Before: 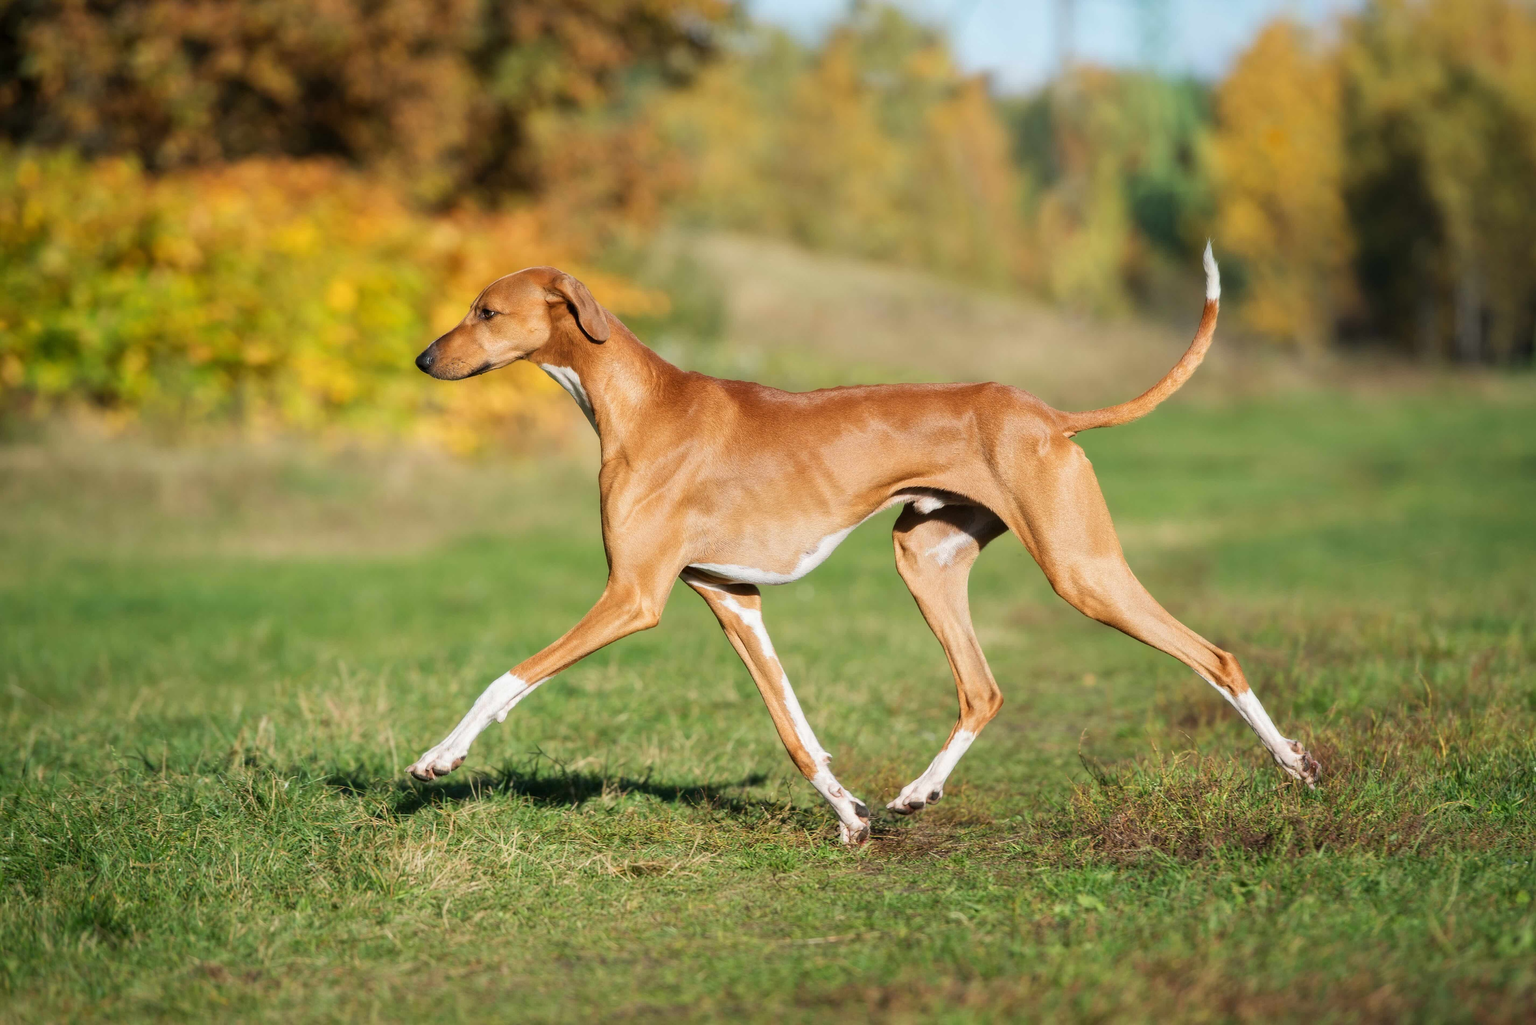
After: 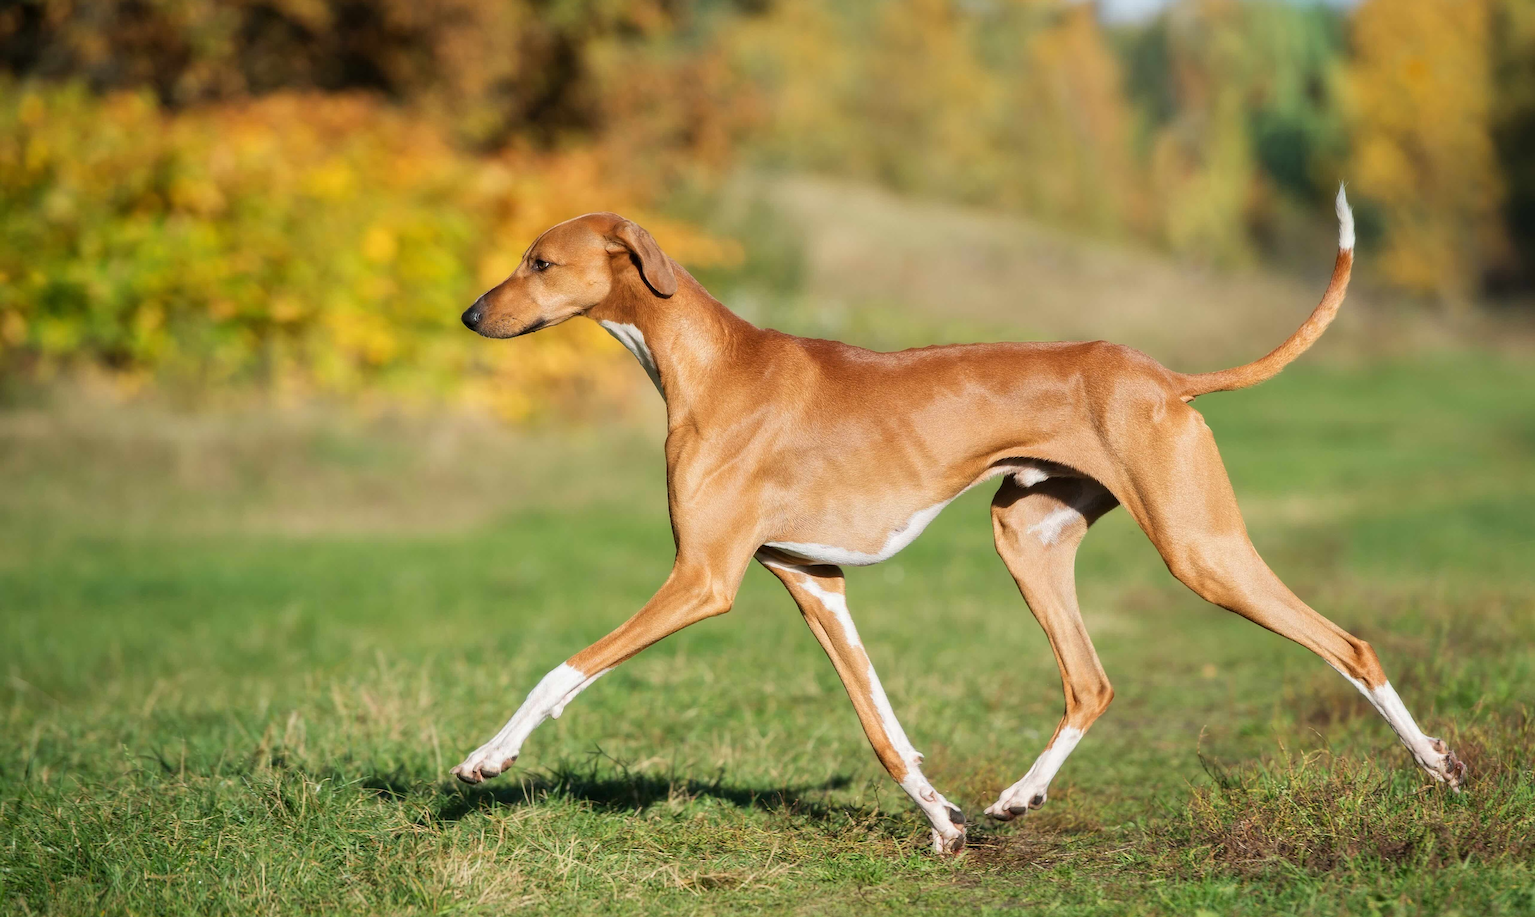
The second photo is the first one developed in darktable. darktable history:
sharpen: amount 0.204
crop: top 7.399%, right 9.898%, bottom 11.949%
